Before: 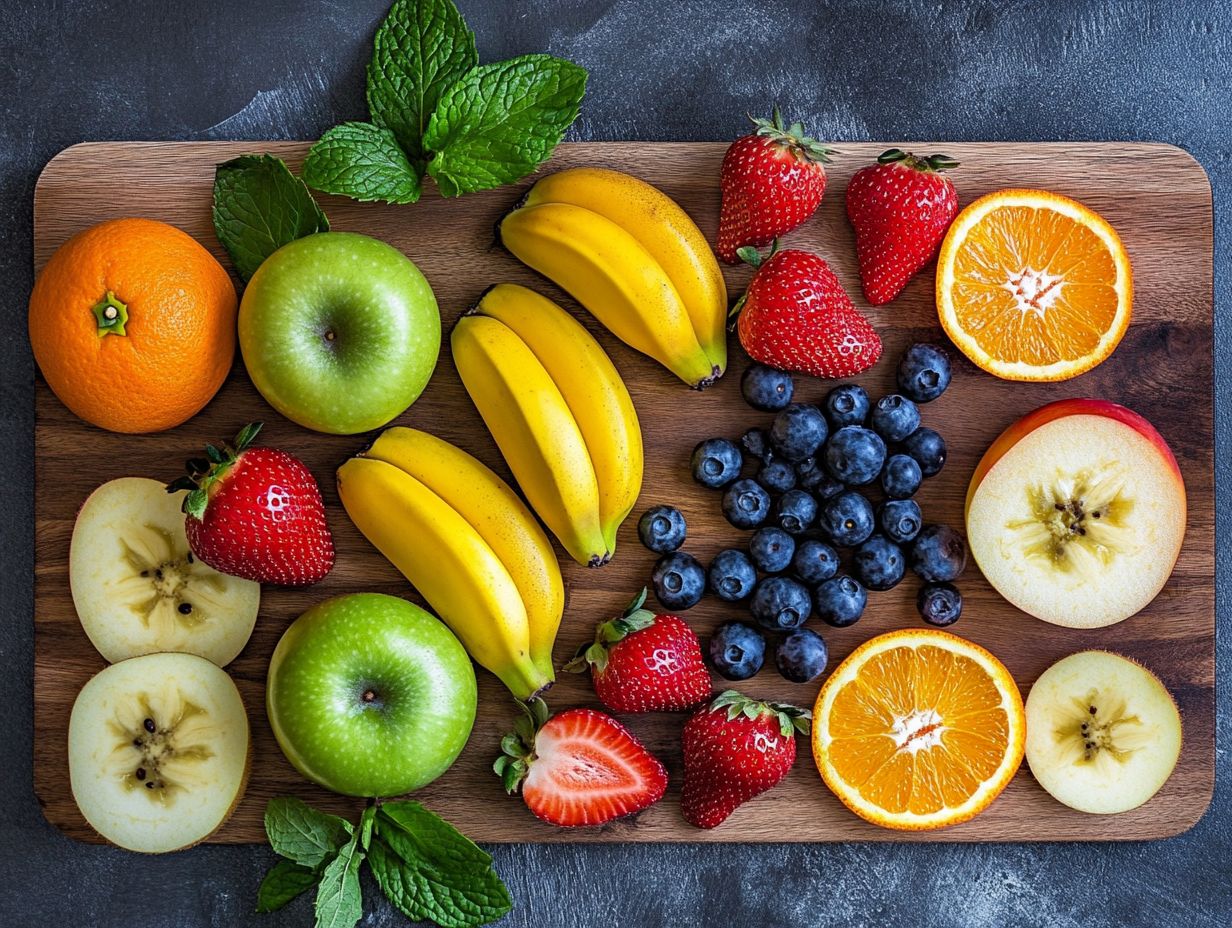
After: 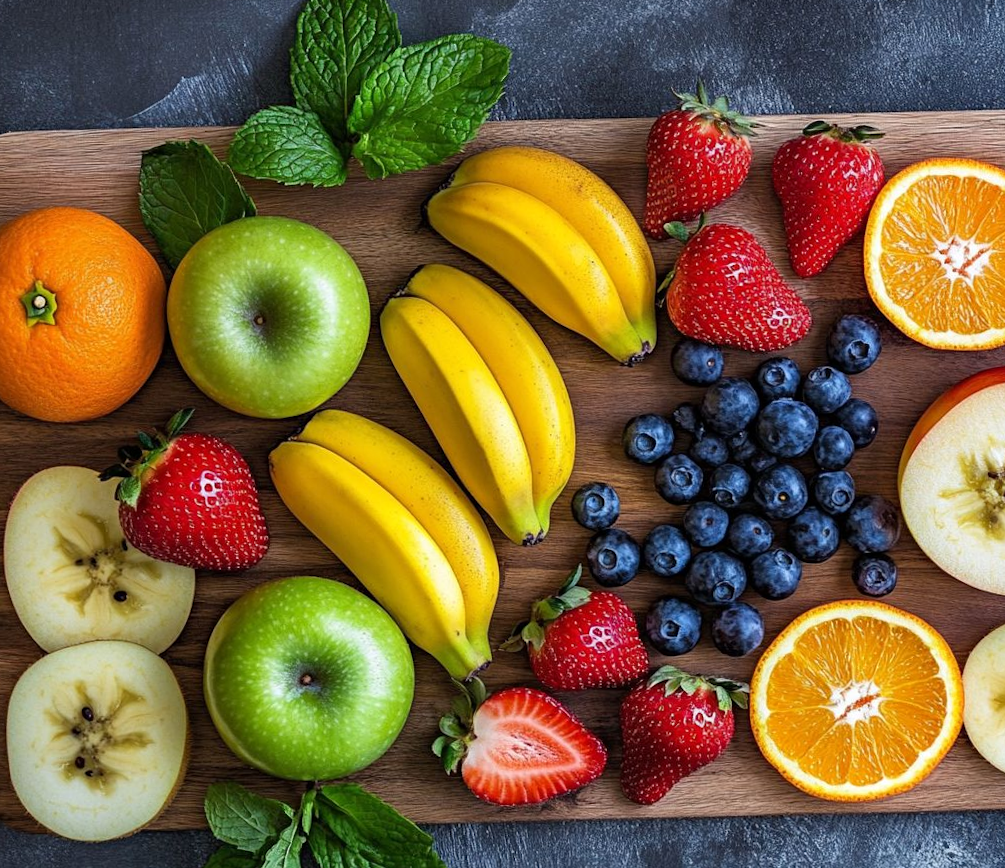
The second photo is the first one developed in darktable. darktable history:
crop and rotate: angle 1.28°, left 4.218%, top 1.058%, right 11.742%, bottom 2.645%
tone equalizer: on, module defaults
